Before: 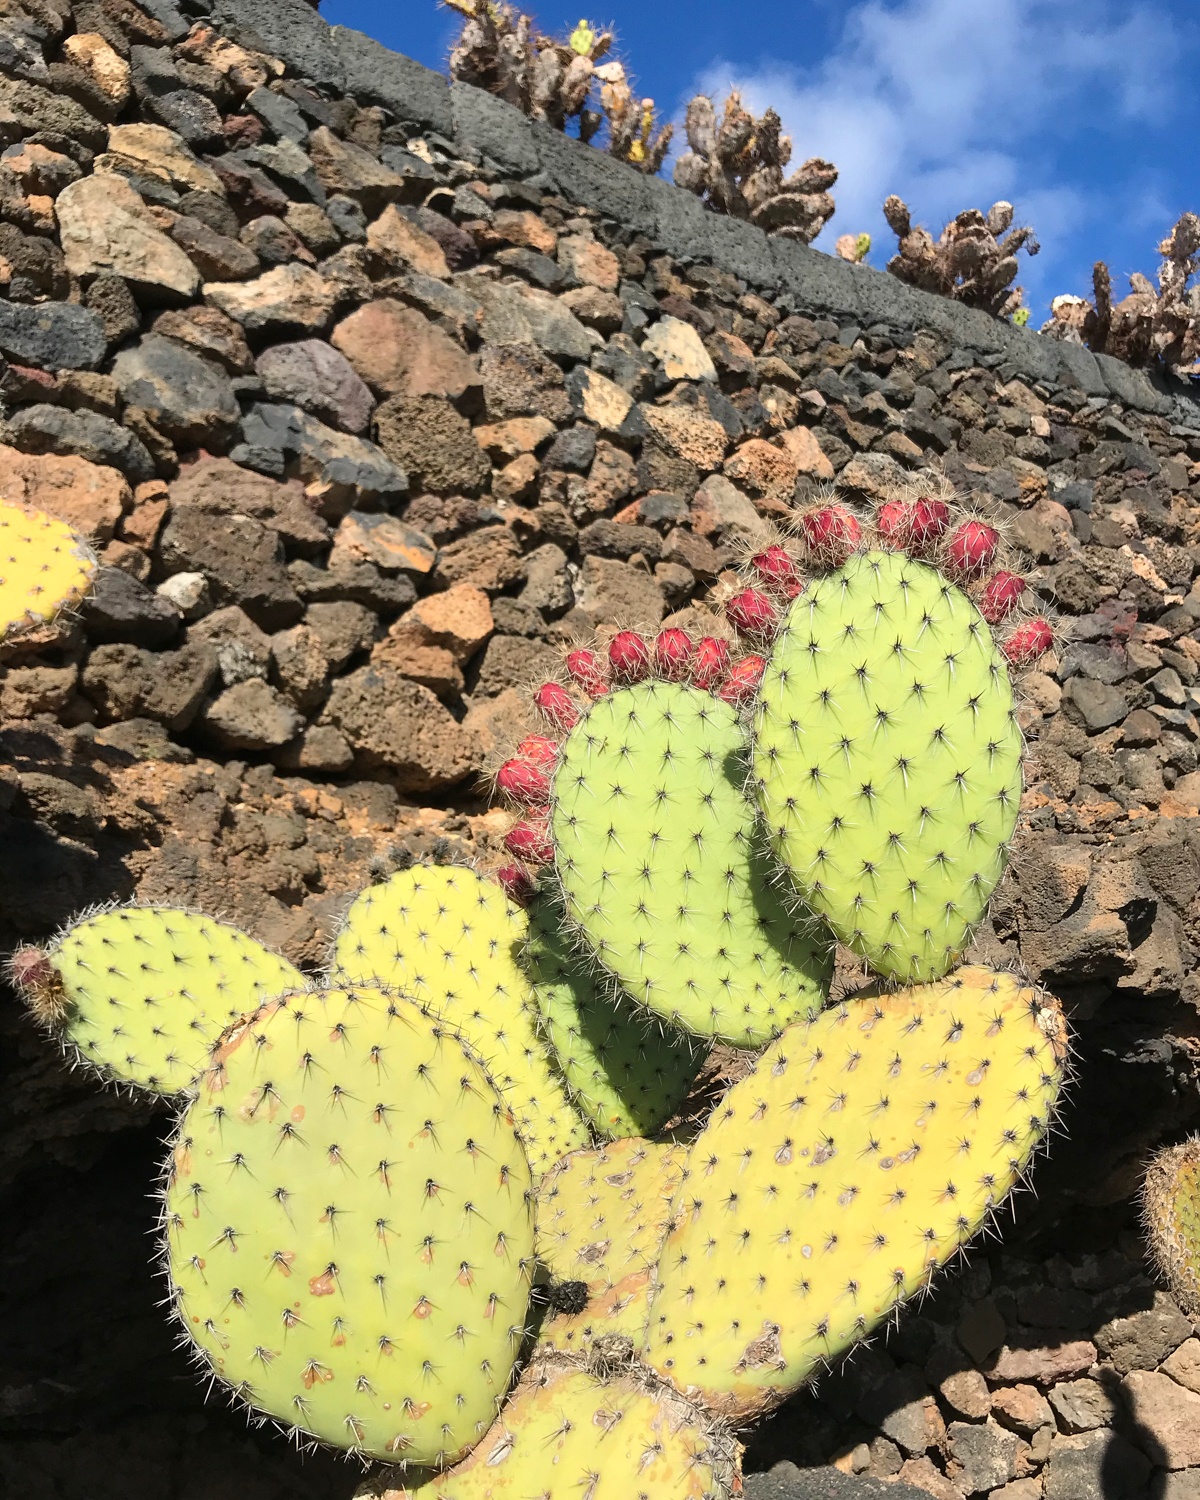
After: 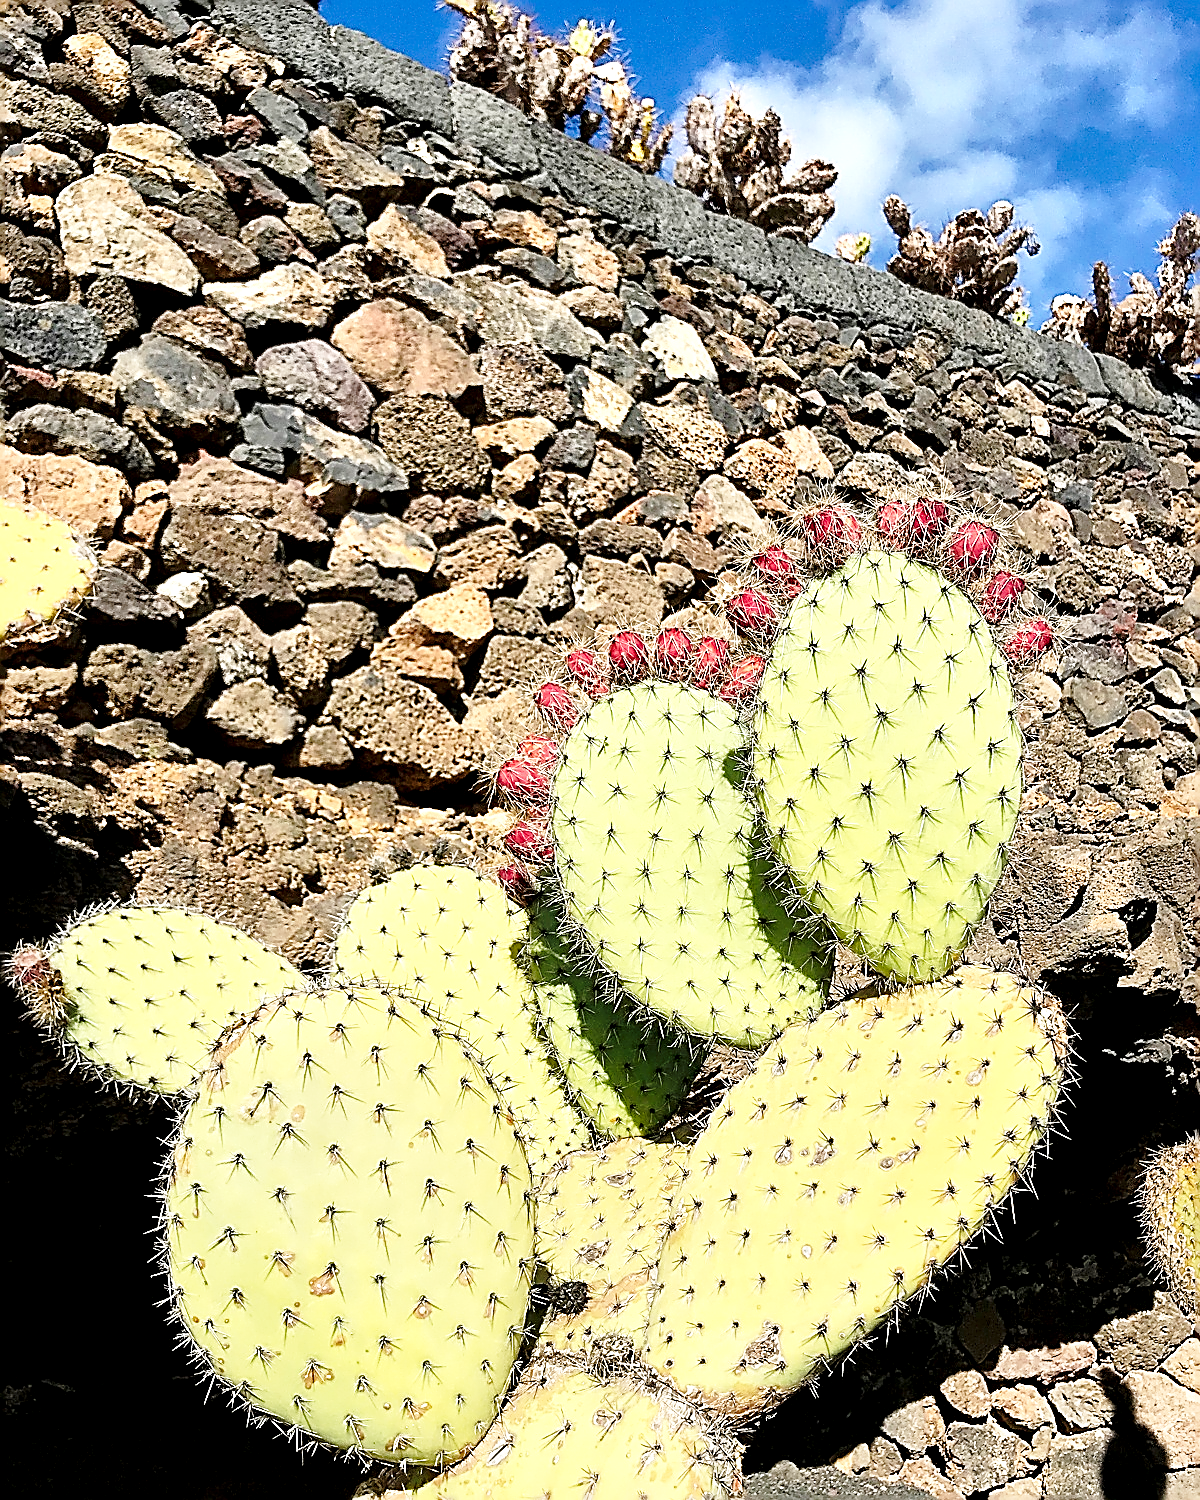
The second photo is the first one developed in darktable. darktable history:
base curve: curves: ch0 [(0, 0) (0.028, 0.03) (0.121, 0.232) (0.46, 0.748) (0.859, 0.968) (1, 1)], preserve colors none
exposure: black level correction 0.01, exposure 0.014 EV, compensate highlight preservation false
local contrast: mode bilateral grid, contrast 20, coarseness 50, detail 179%, midtone range 0.2
sharpen: amount 2
